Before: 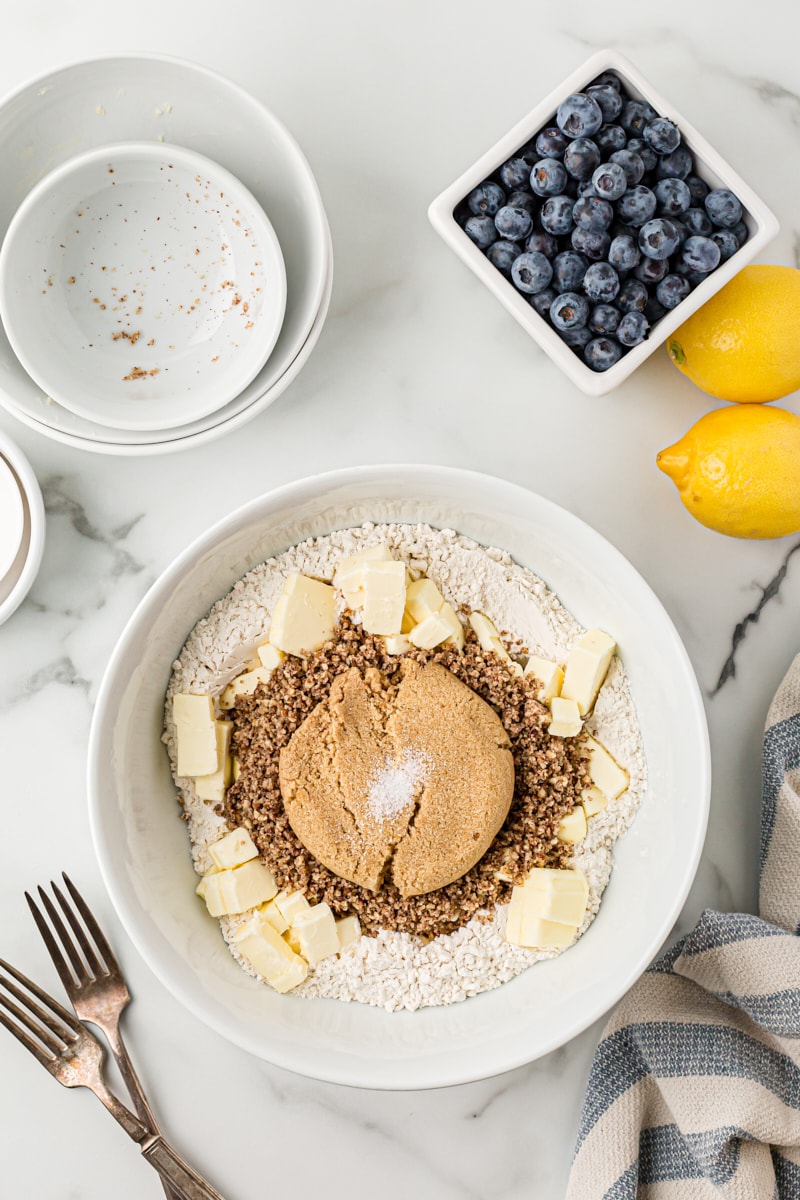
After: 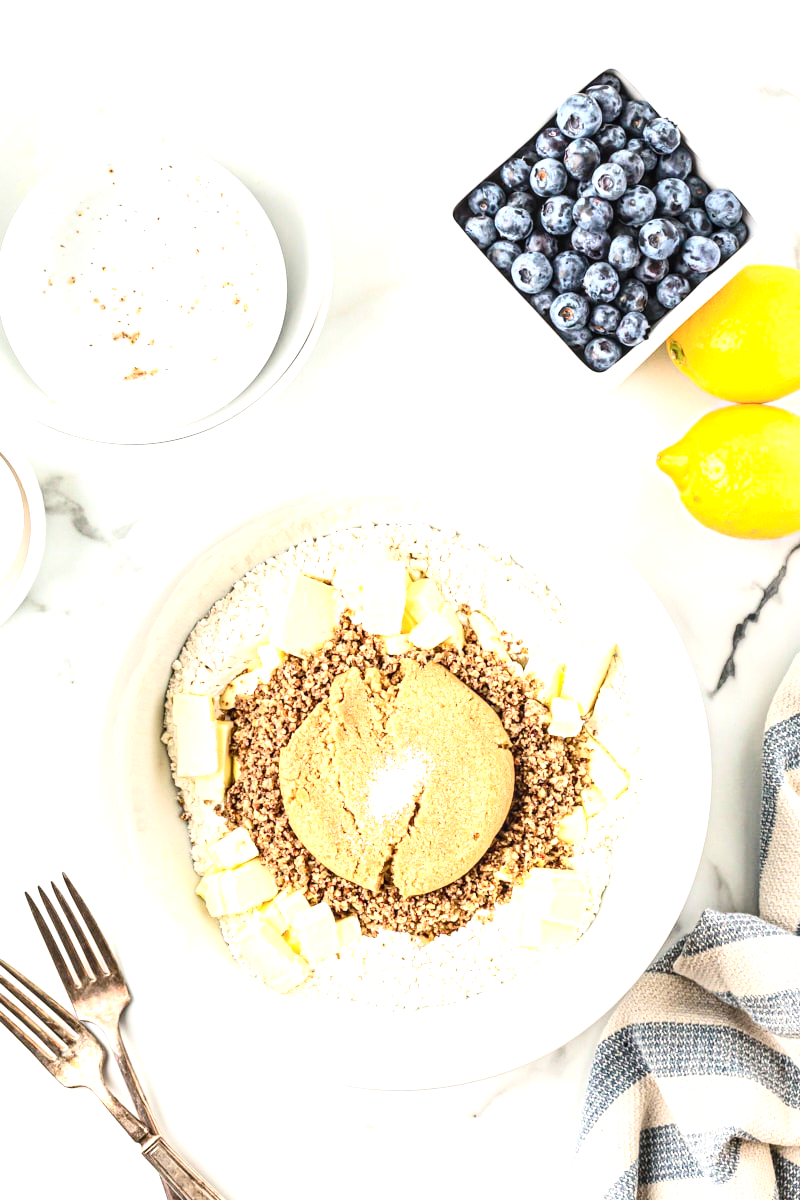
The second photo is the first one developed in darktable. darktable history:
exposure: exposure 1.21 EV, compensate highlight preservation false
local contrast: detail 130%
contrast brightness saturation: contrast 0.242, brightness 0.094
